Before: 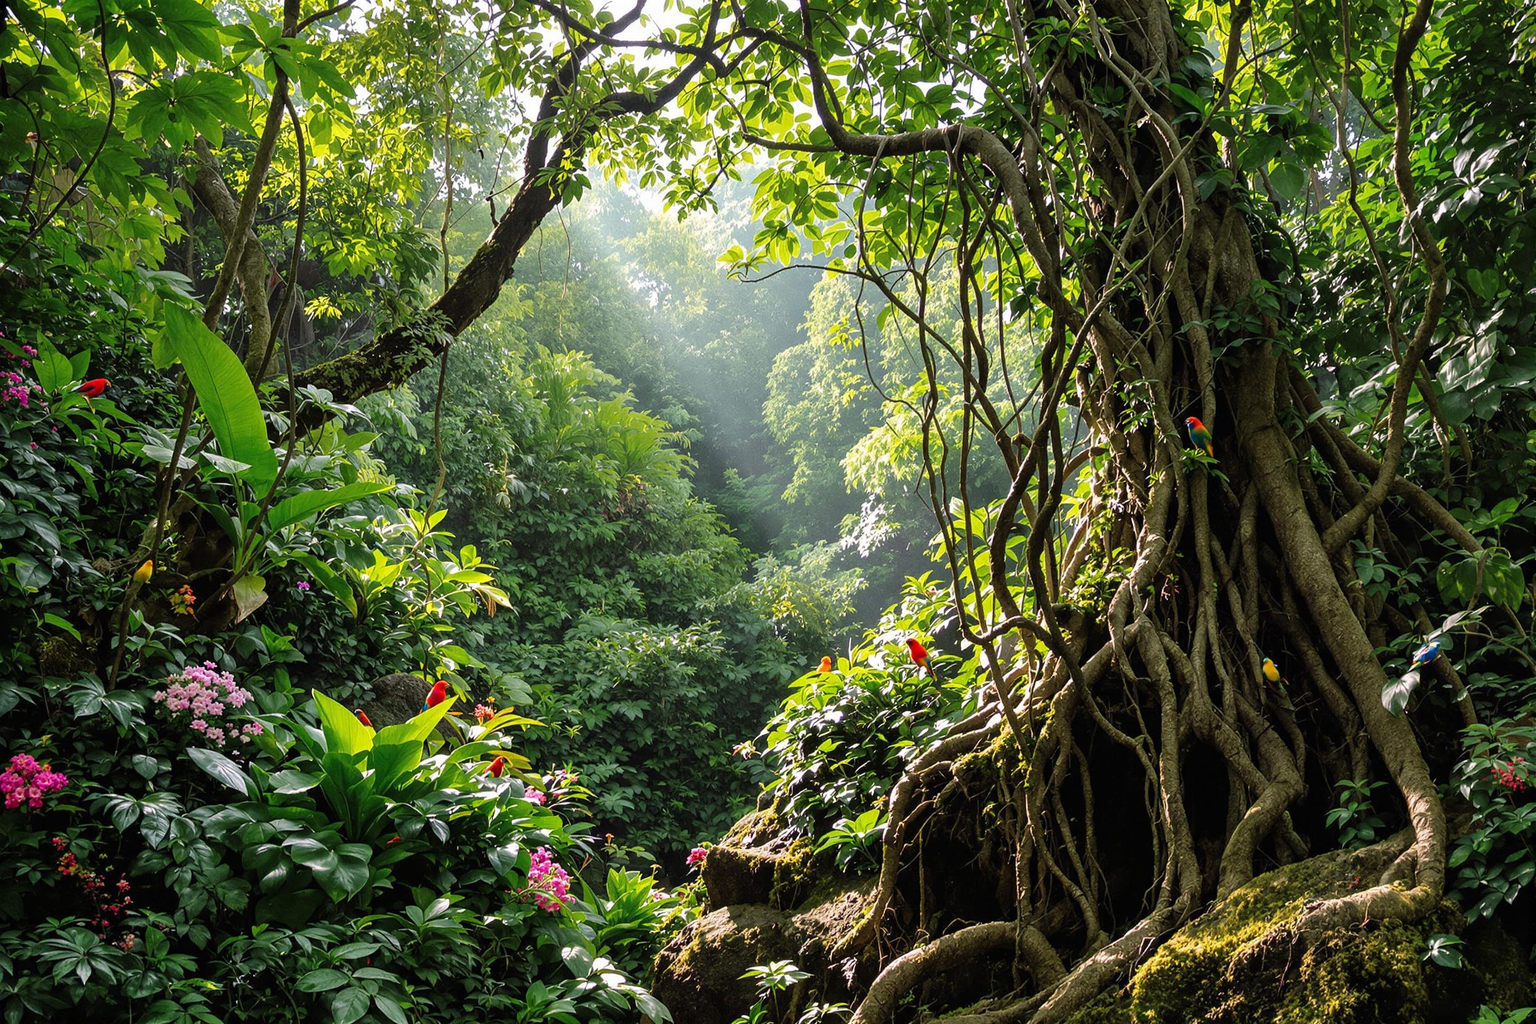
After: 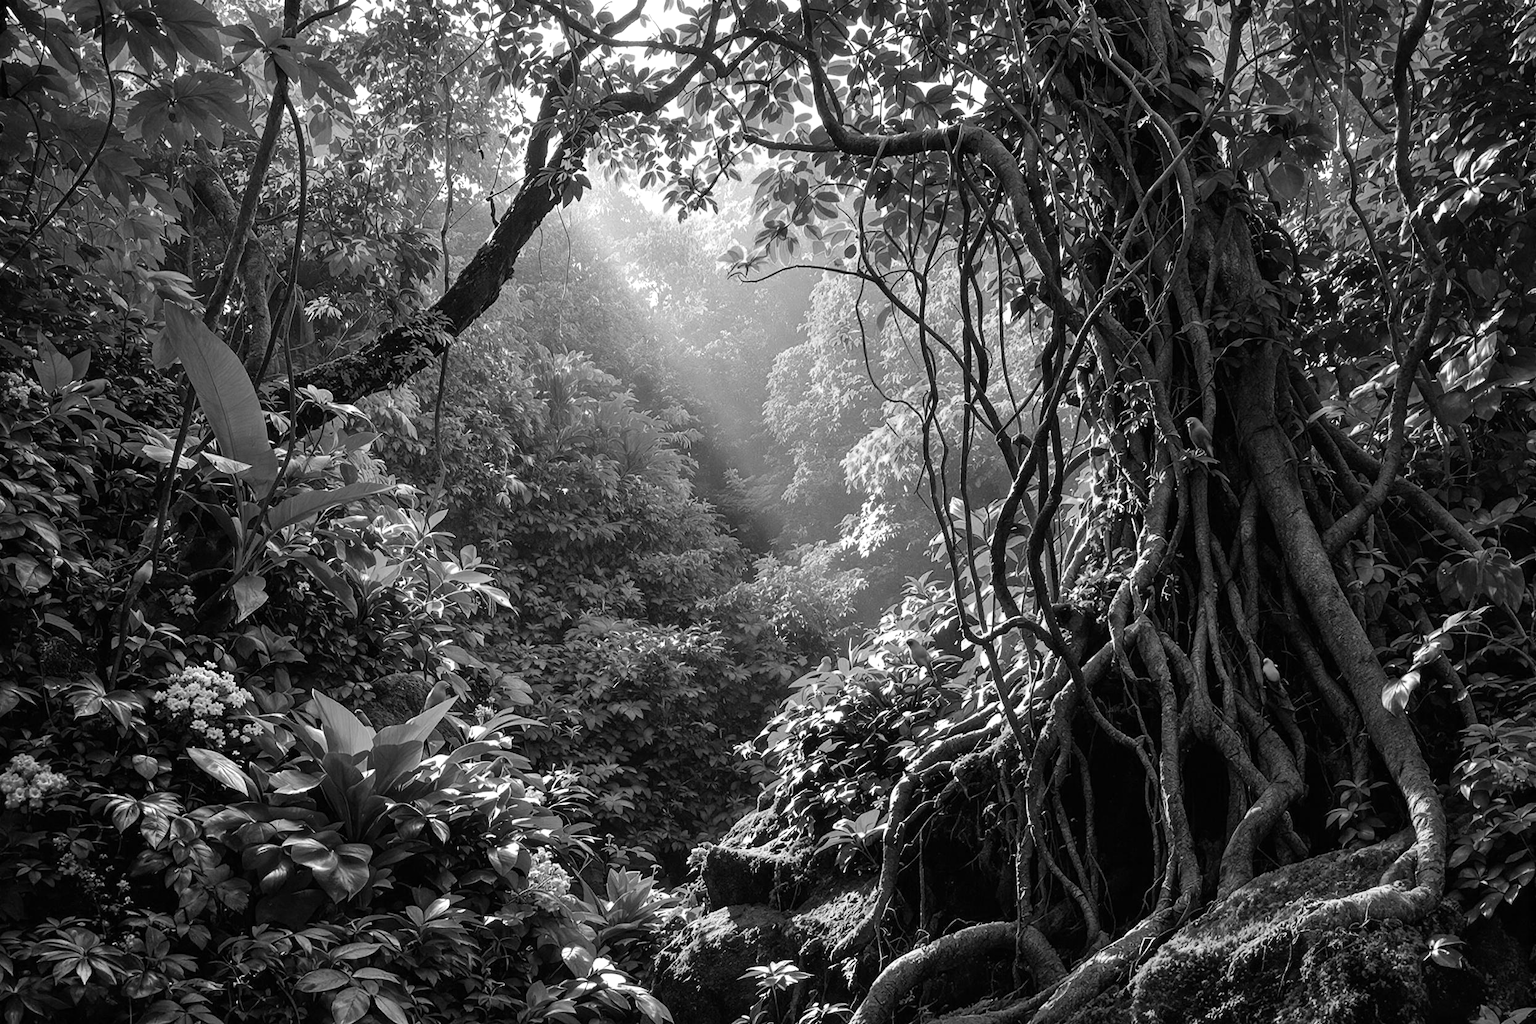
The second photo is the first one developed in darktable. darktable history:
color calibration: output gray [0.253, 0.26, 0.487, 0], gray › normalize channels true, illuminant same as pipeline (D50), adaptation XYZ, x 0.346, y 0.359, gamut compression 0
white balance: red 1.042, blue 1.17
